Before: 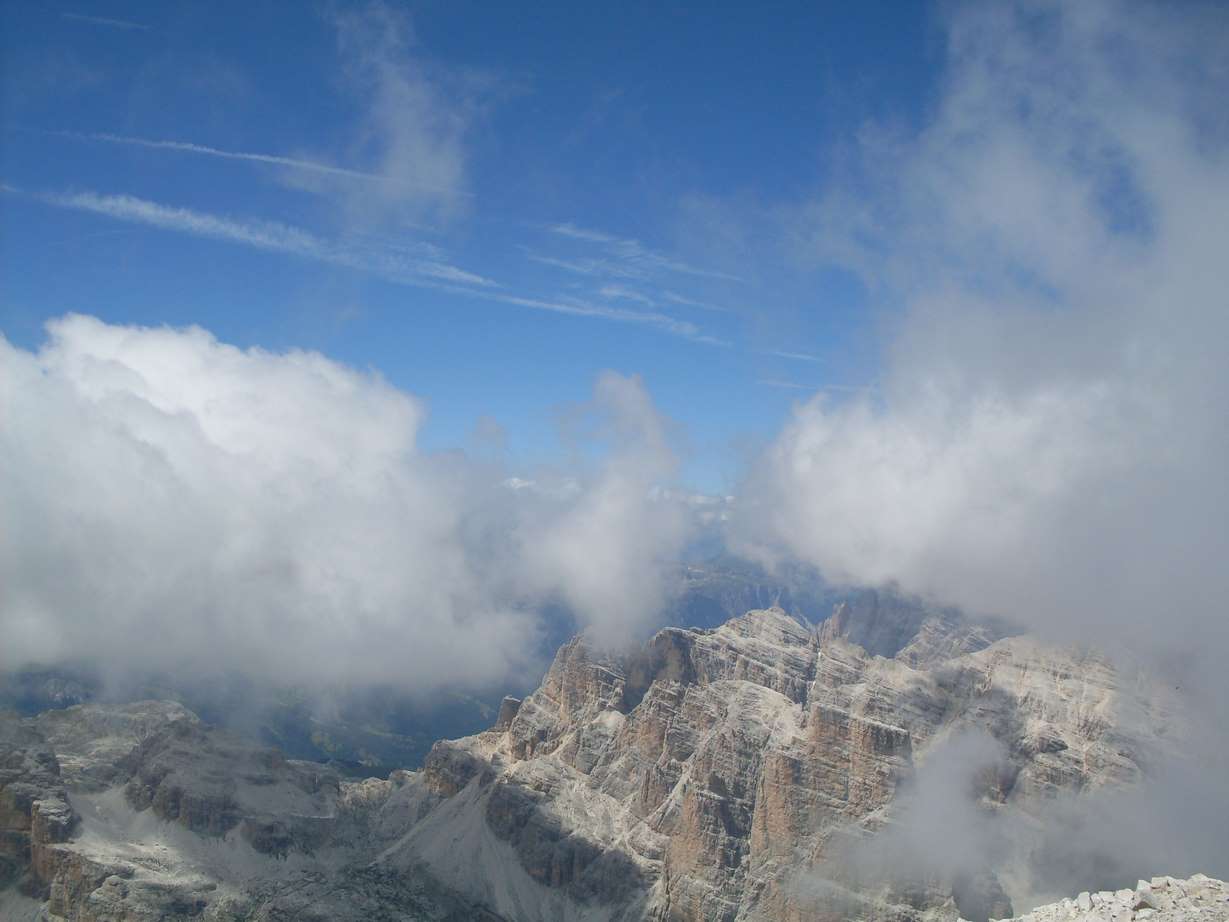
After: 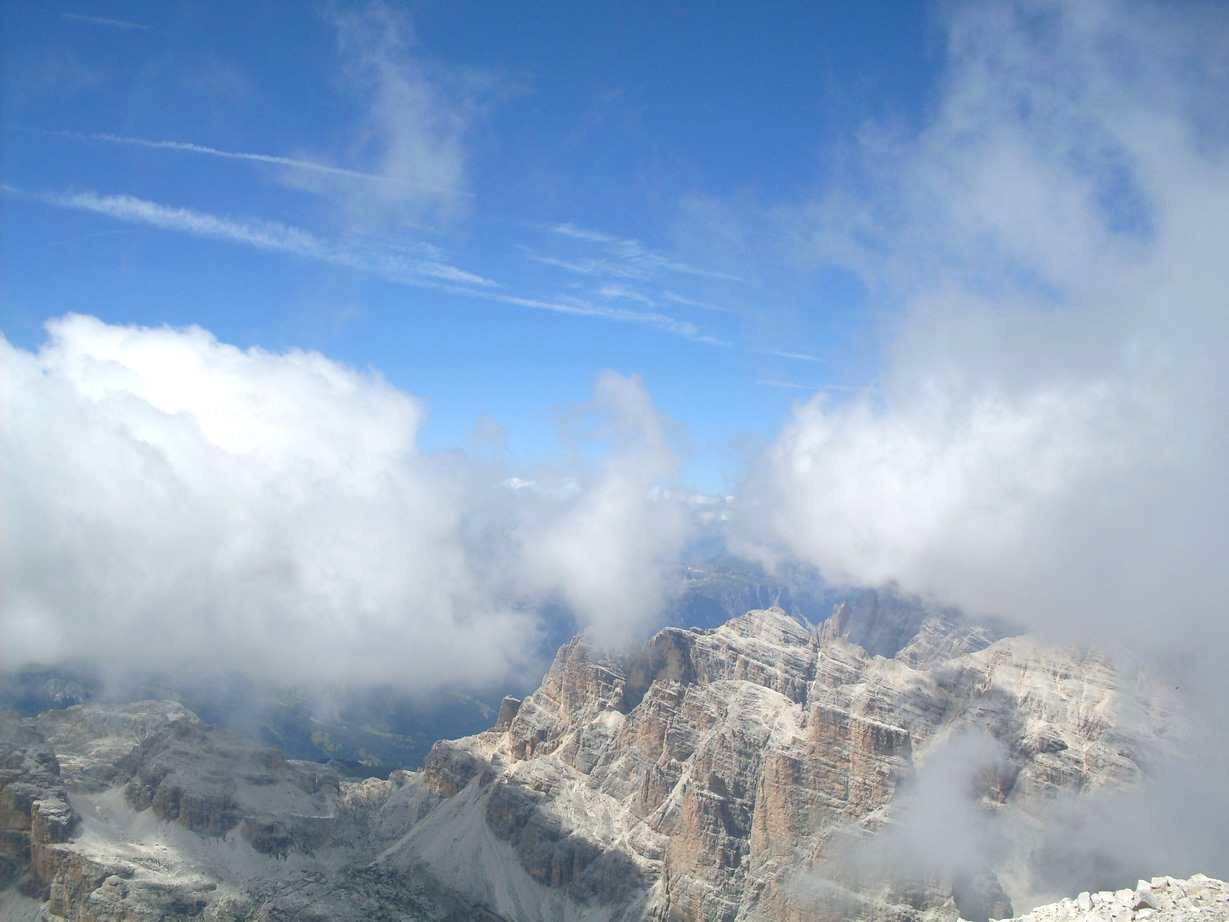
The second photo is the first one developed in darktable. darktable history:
exposure: exposure 0.564 EV, compensate highlight preservation false
